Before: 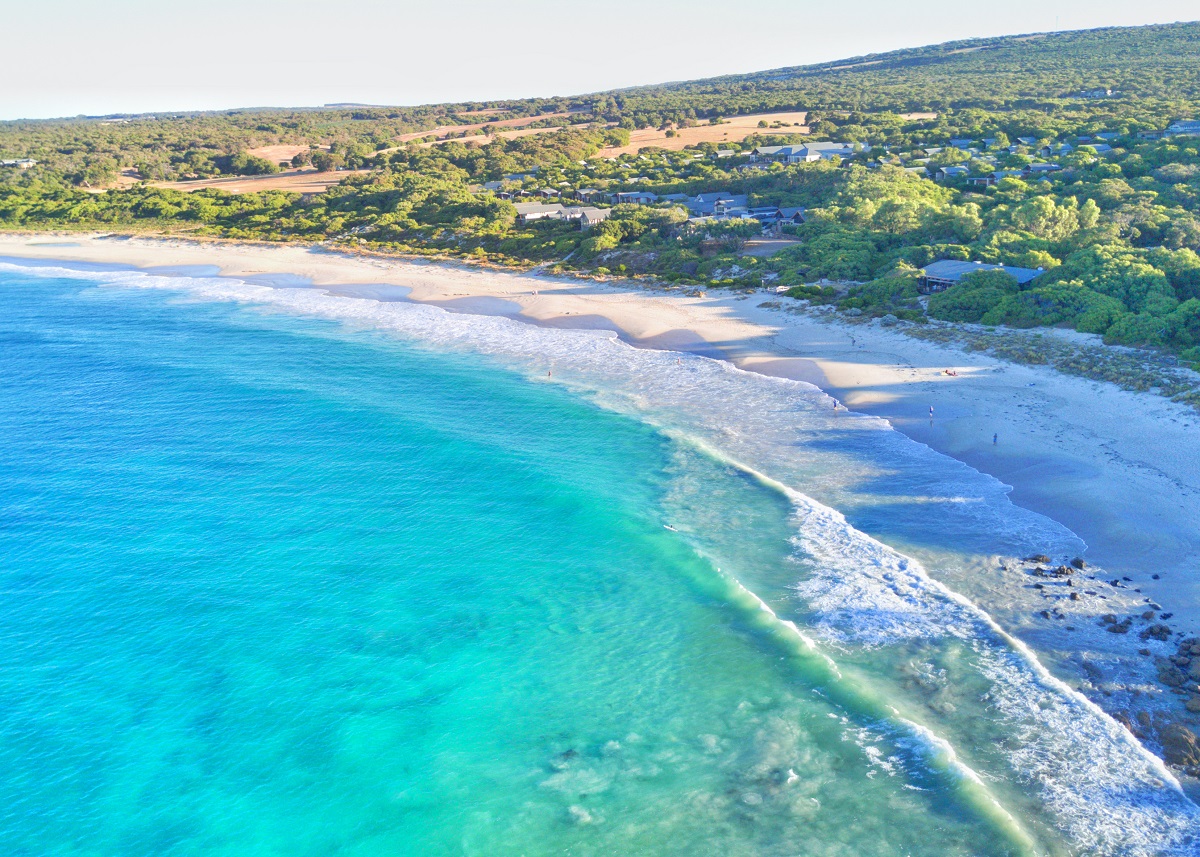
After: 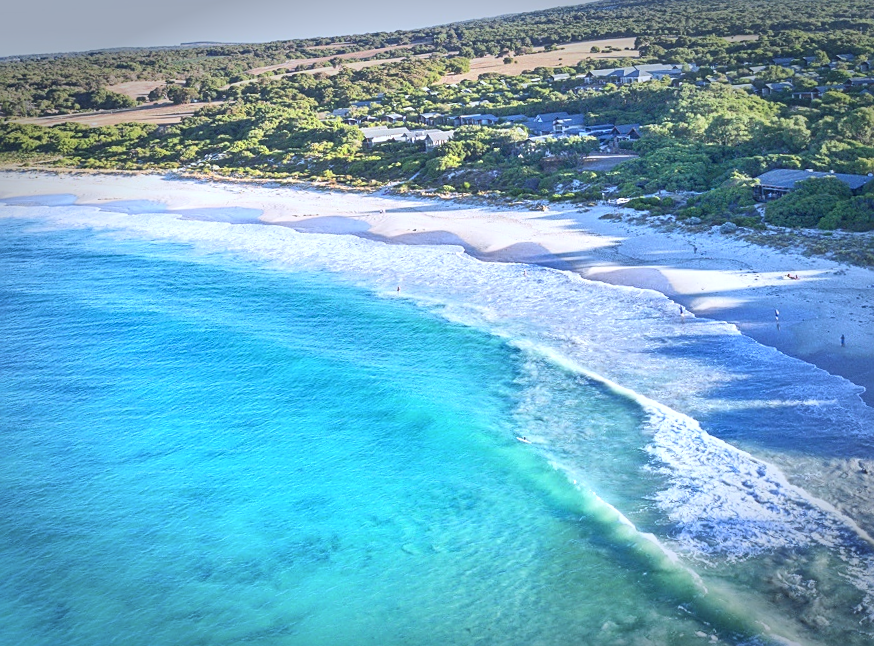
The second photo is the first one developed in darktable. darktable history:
white balance: red 0.931, blue 1.11
local contrast: on, module defaults
crop and rotate: left 10.77%, top 5.1%, right 10.41%, bottom 16.76%
rotate and perspective: rotation -1.68°, lens shift (vertical) -0.146, crop left 0.049, crop right 0.912, crop top 0.032, crop bottom 0.96
base curve: curves: ch0 [(0, 0) (0.257, 0.25) (0.482, 0.586) (0.757, 0.871) (1, 1)]
haze removal: strength -0.1, adaptive false
vignetting: fall-off start 70.97%, brightness -0.584, saturation -0.118, width/height ratio 1.333
sharpen: on, module defaults
